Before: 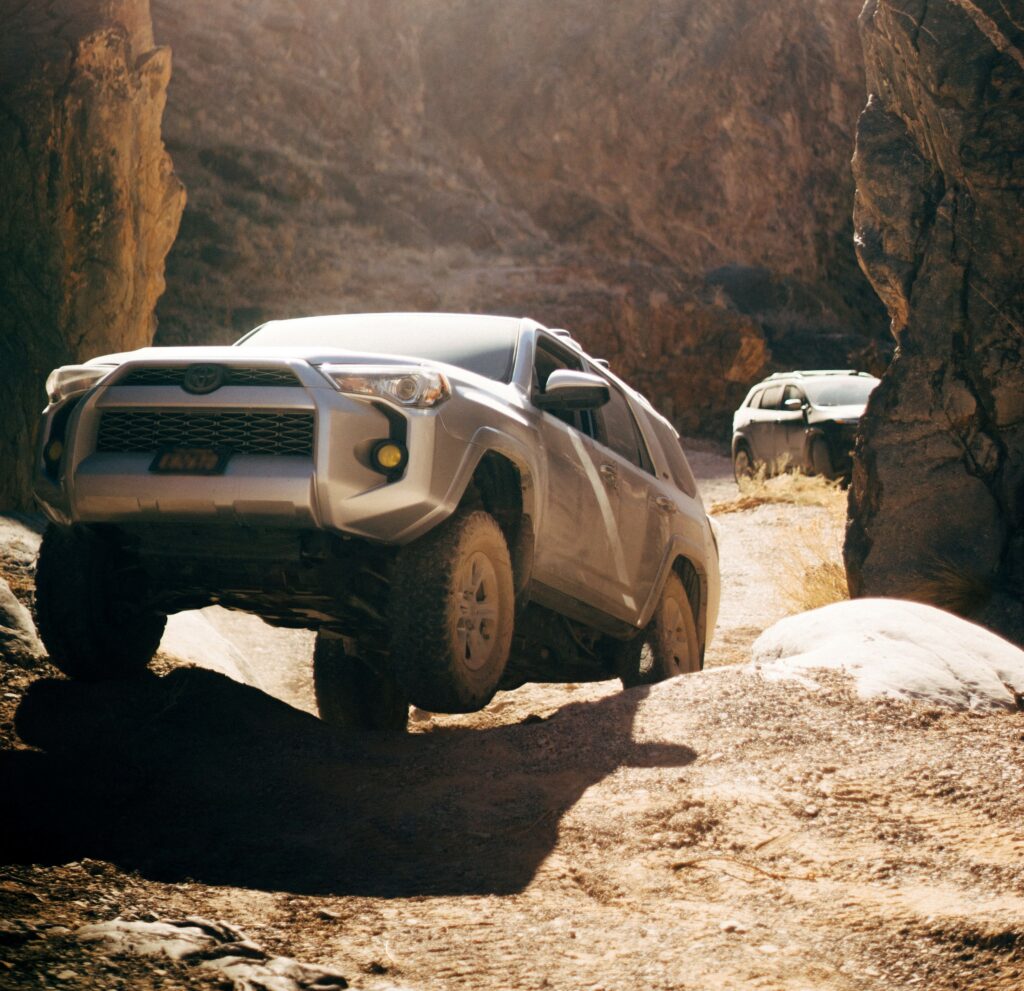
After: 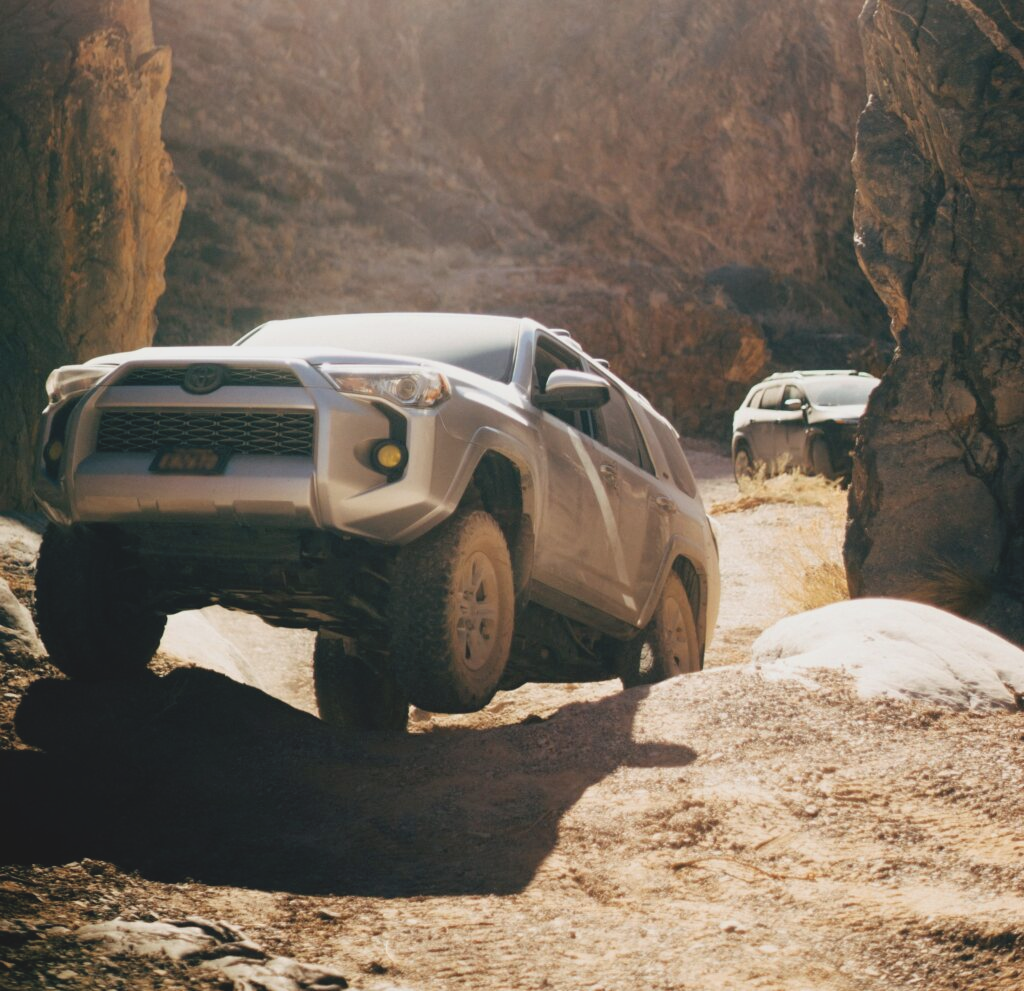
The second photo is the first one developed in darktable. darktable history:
contrast brightness saturation: contrast -0.151, brightness 0.051, saturation -0.118
